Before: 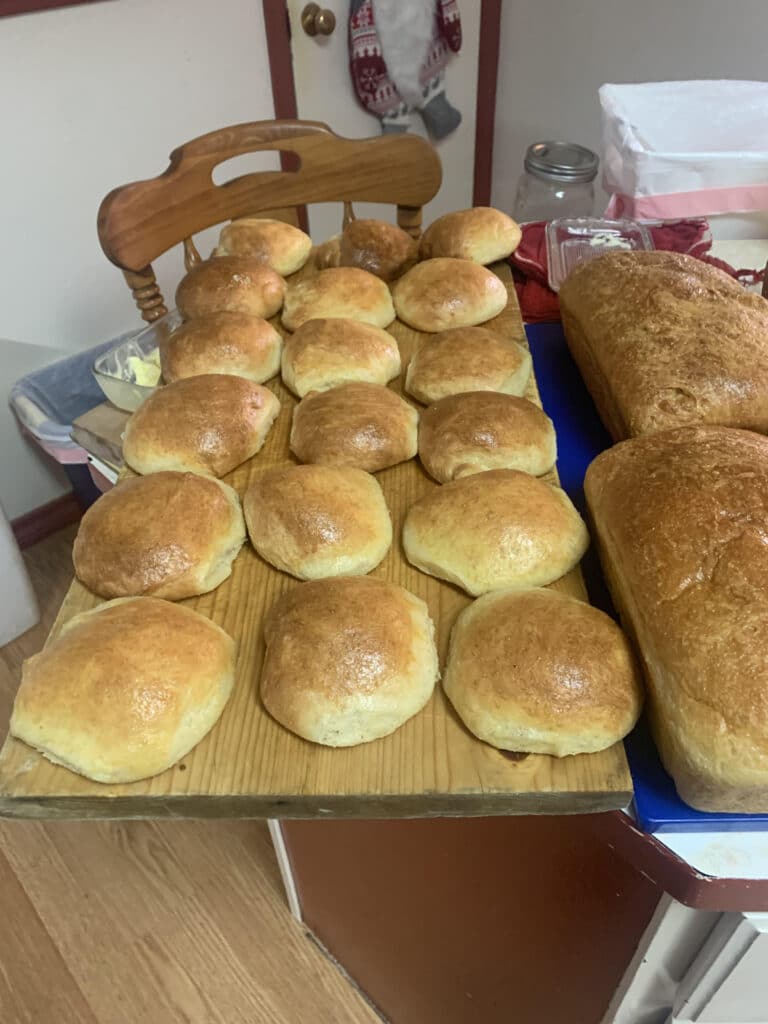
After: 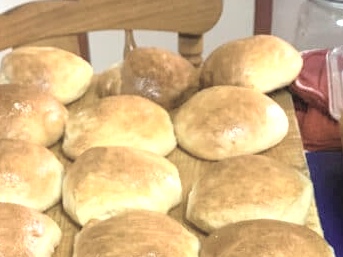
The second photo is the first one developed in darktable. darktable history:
crop: left 28.64%, top 16.832%, right 26.637%, bottom 58.055%
exposure: black level correction 0, exposure 1 EV, compensate exposure bias true, compensate highlight preservation false
contrast brightness saturation: brightness 0.18, saturation -0.5
color balance rgb: perceptual saturation grading › global saturation 20%, global vibrance 20%
